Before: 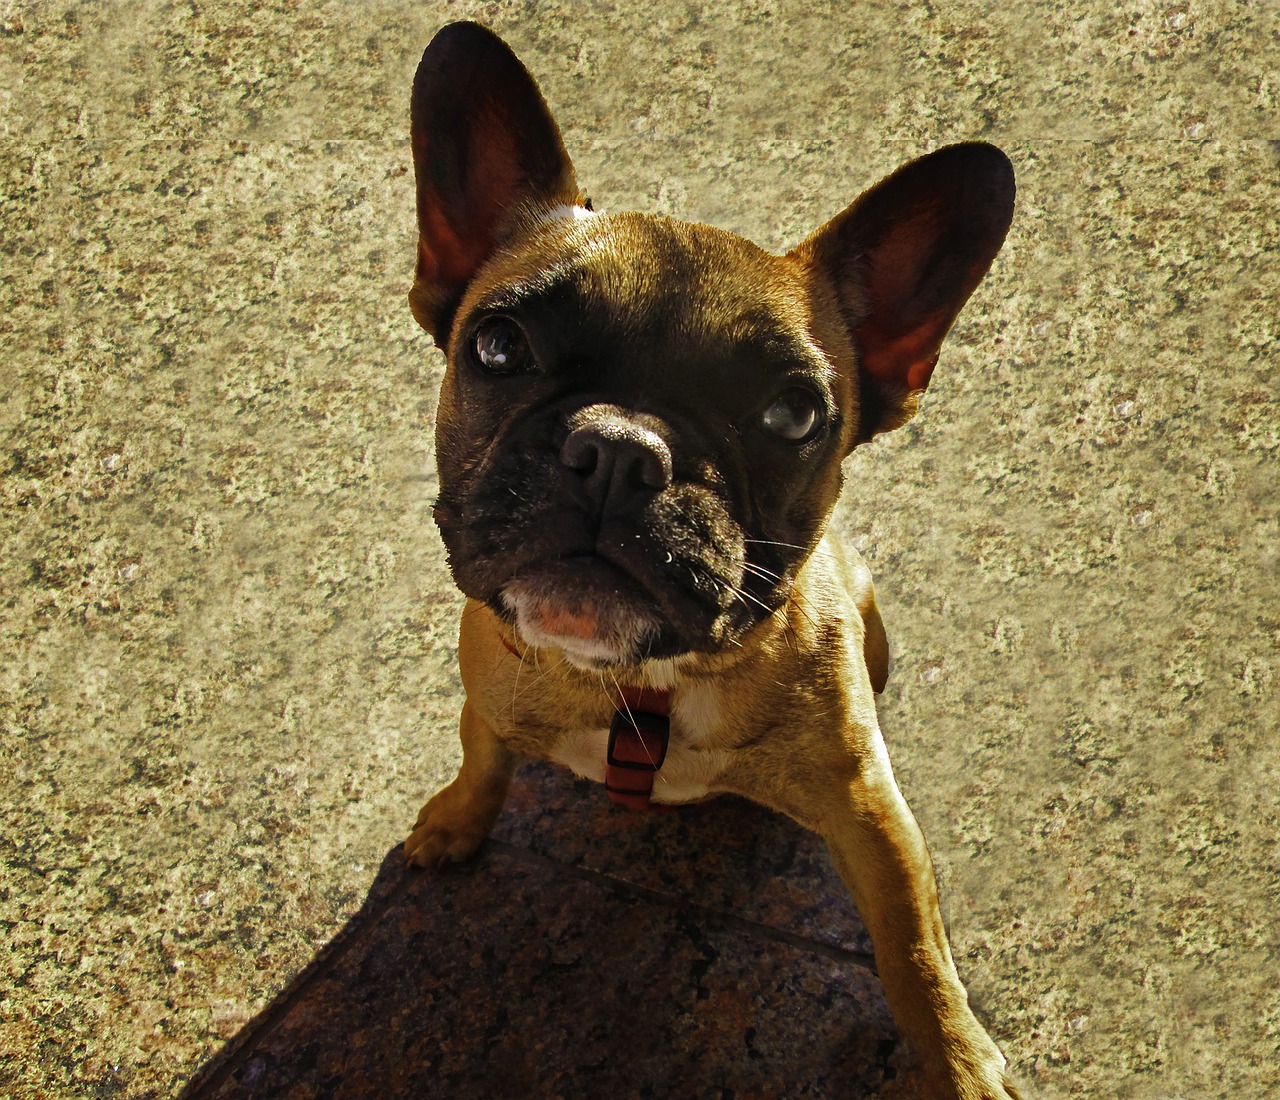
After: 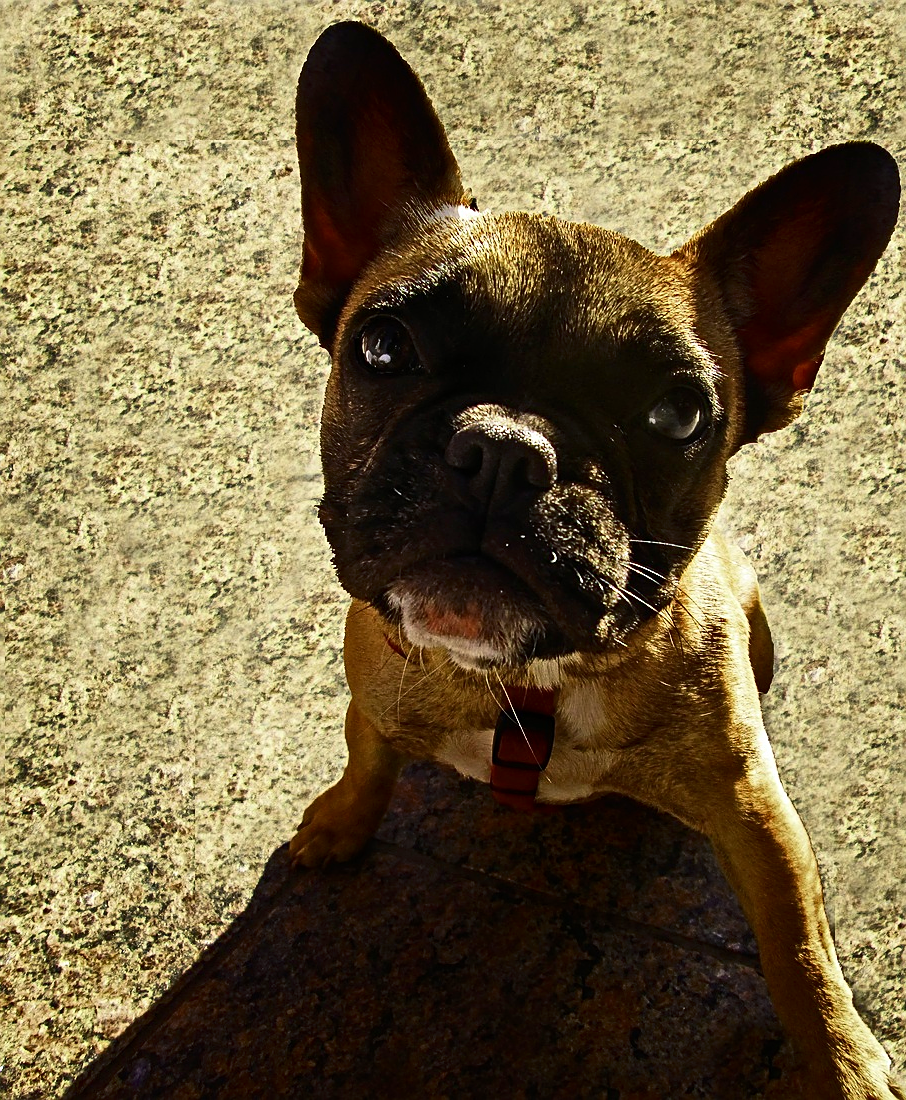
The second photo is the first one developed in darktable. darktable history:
crop and rotate: left 9.061%, right 20.142%
sharpen: on, module defaults
contrast brightness saturation: contrast 0.28
